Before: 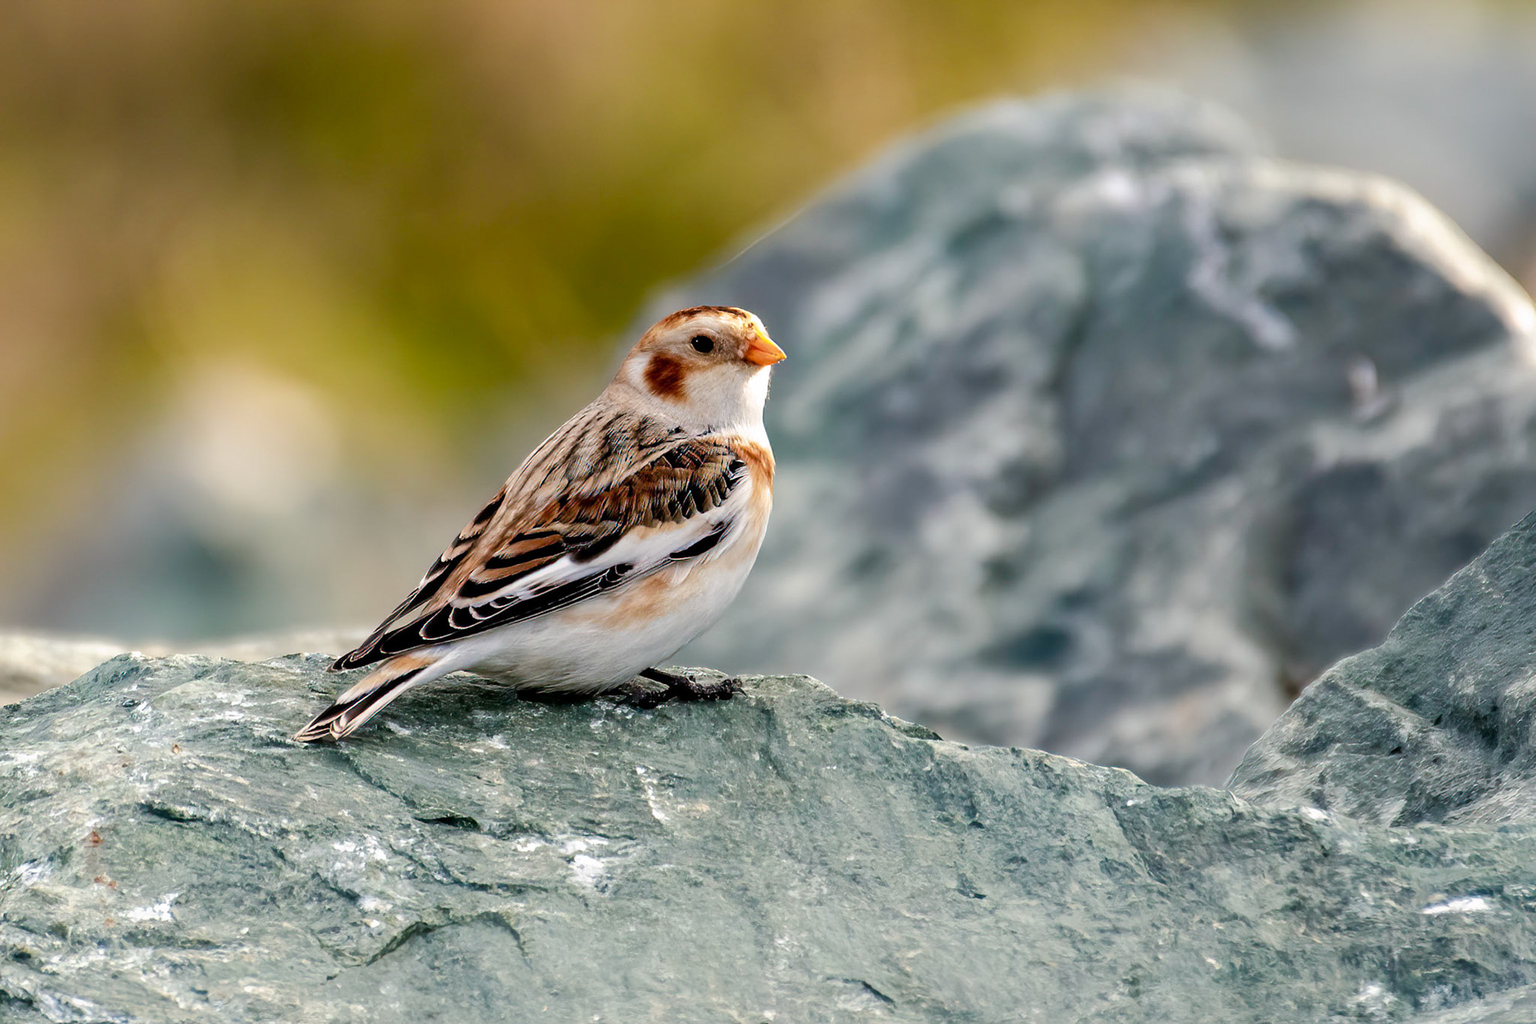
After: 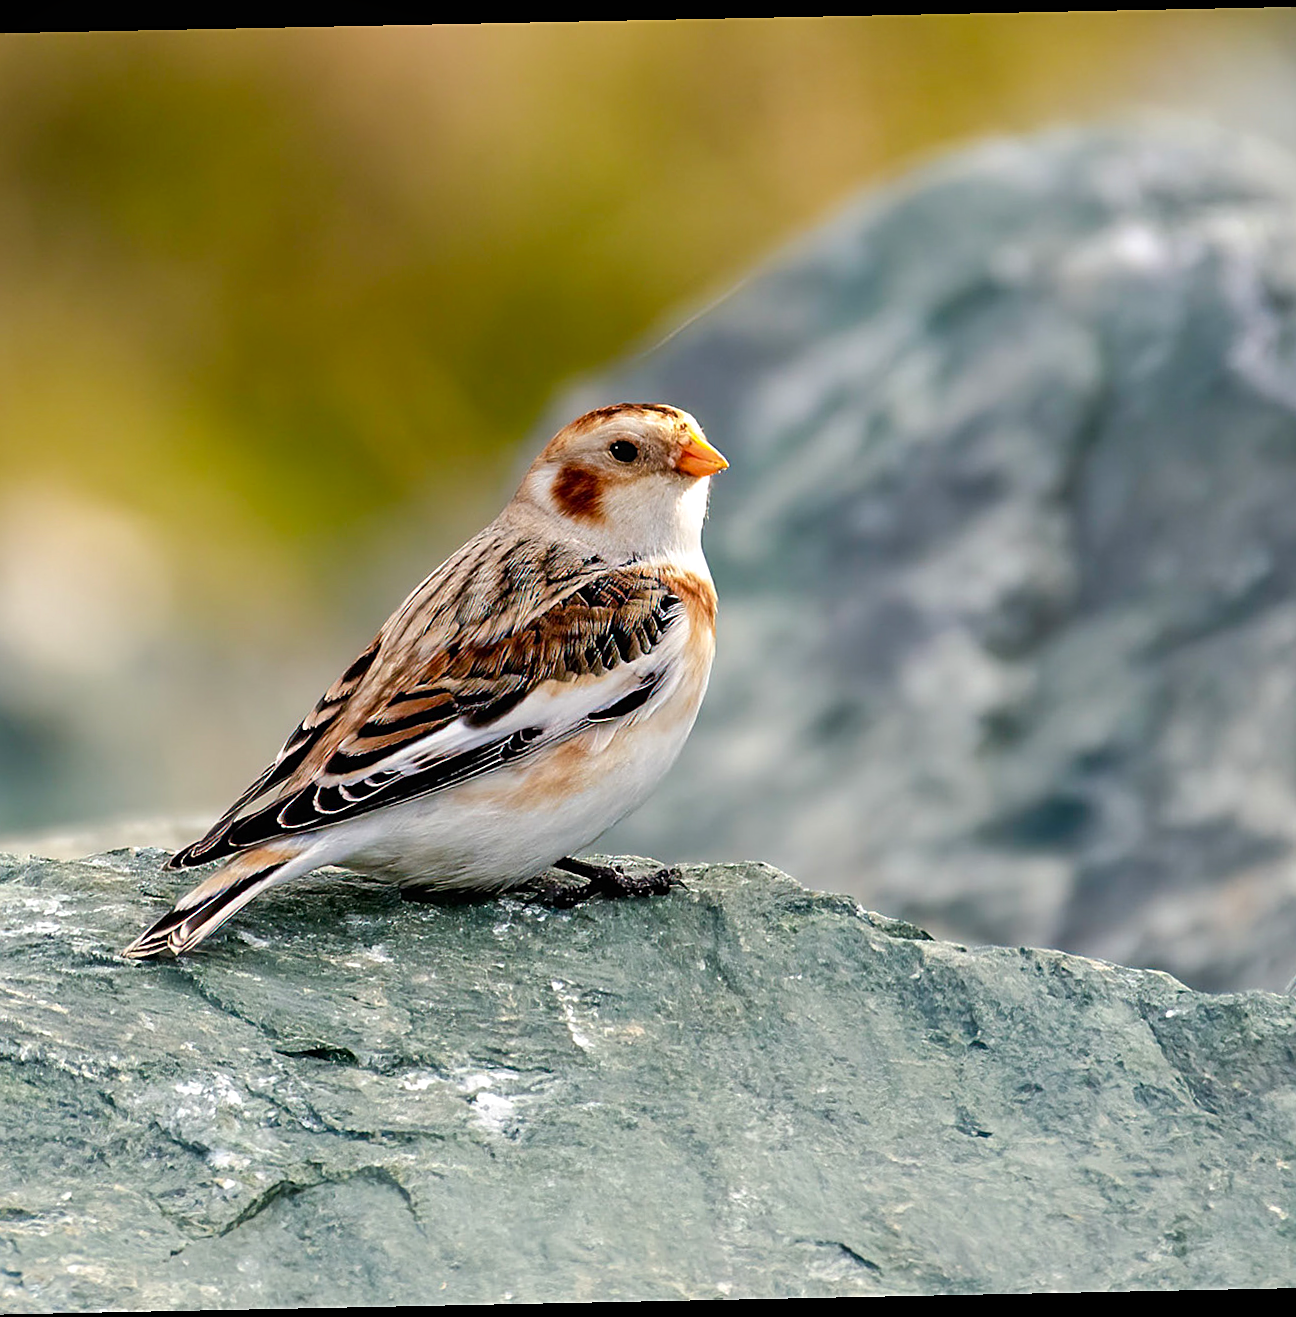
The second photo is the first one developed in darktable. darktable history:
shadows and highlights: radius 171.16, shadows 27, white point adjustment 3.13, highlights -67.95, soften with gaussian
crop and rotate: left 13.537%, right 19.796%
white balance: red 0.982, blue 1.018
rotate and perspective: rotation -1.17°, automatic cropping off
sharpen: amount 0.55
color correction: highlights a* 0.816, highlights b* 2.78, saturation 1.1
local contrast: mode bilateral grid, contrast 100, coarseness 100, detail 91%, midtone range 0.2
